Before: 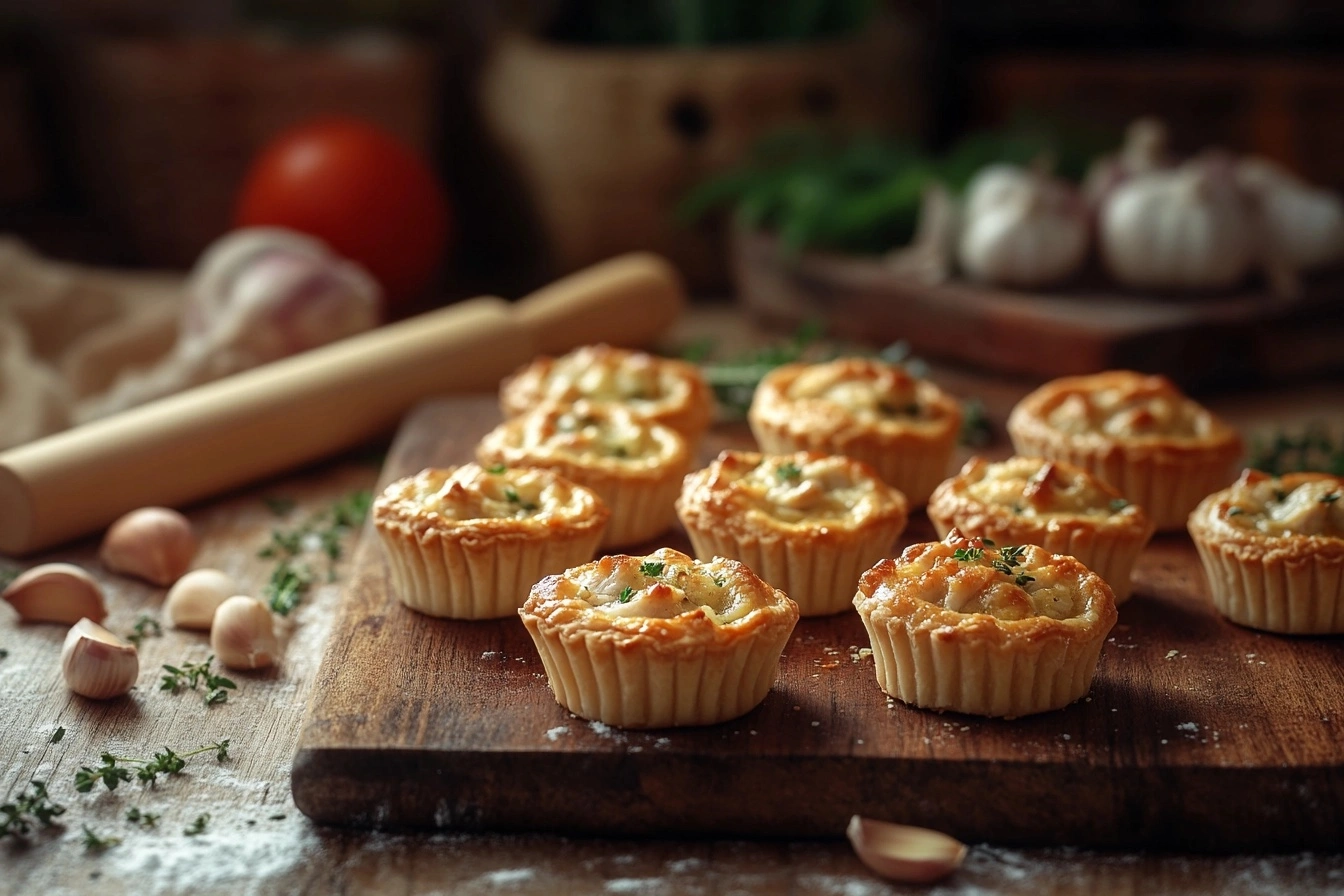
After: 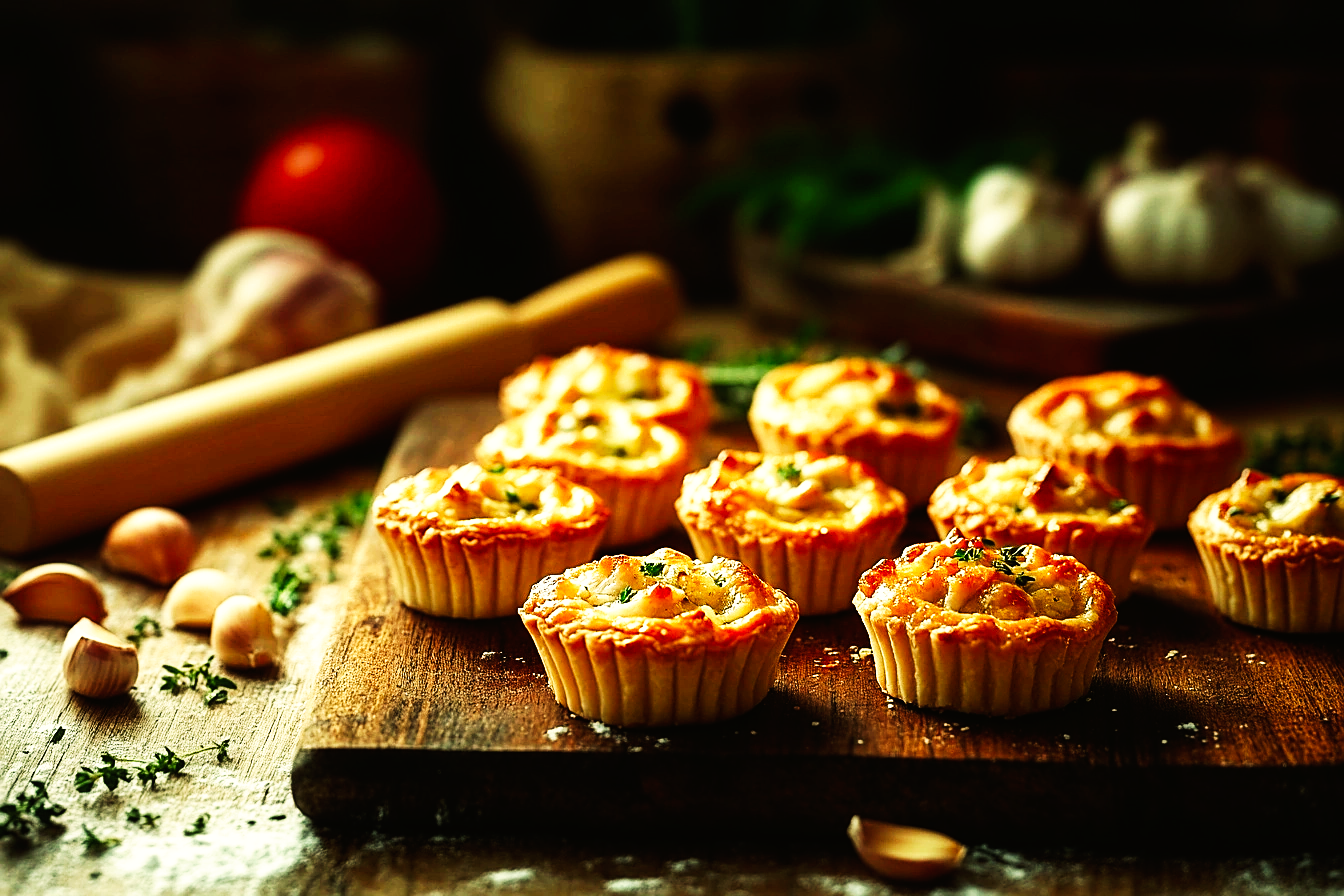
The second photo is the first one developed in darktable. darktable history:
exposure: black level correction -0.014, exposure -0.193 EV, compensate highlight preservation false
sharpen: on, module defaults
color balance: mode lift, gamma, gain (sRGB), lift [1.014, 0.966, 0.918, 0.87], gamma [0.86, 0.734, 0.918, 0.976], gain [1.063, 1.13, 1.063, 0.86]
base curve: curves: ch0 [(0, 0) (0.007, 0.004) (0.027, 0.03) (0.046, 0.07) (0.207, 0.54) (0.442, 0.872) (0.673, 0.972) (1, 1)], preserve colors none
